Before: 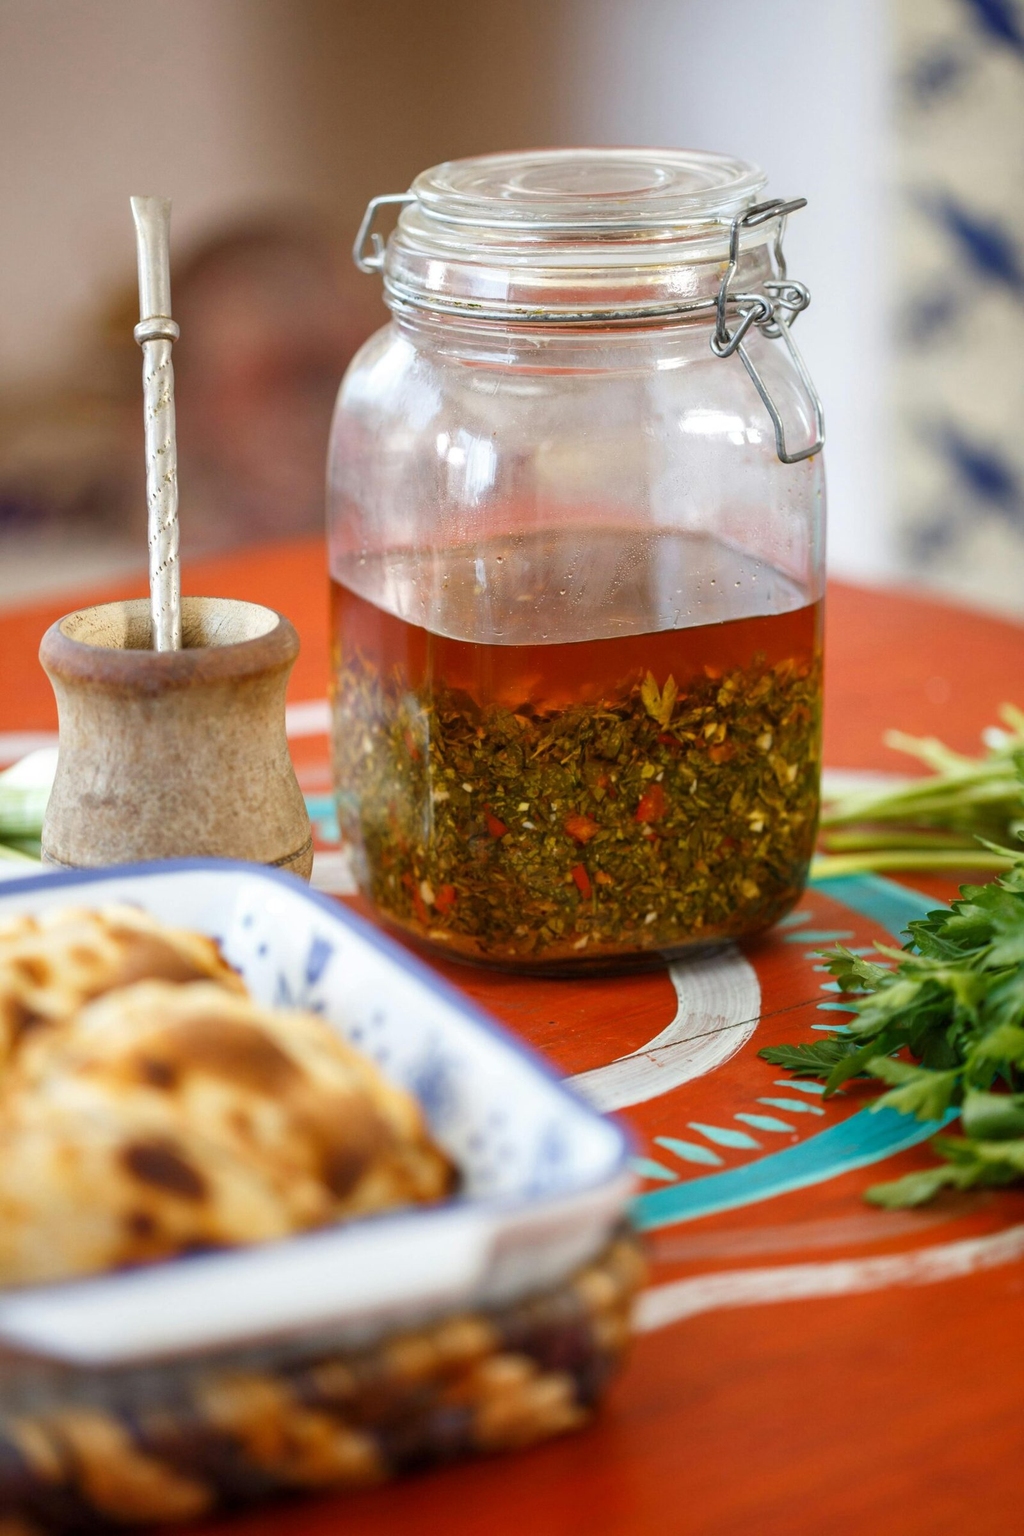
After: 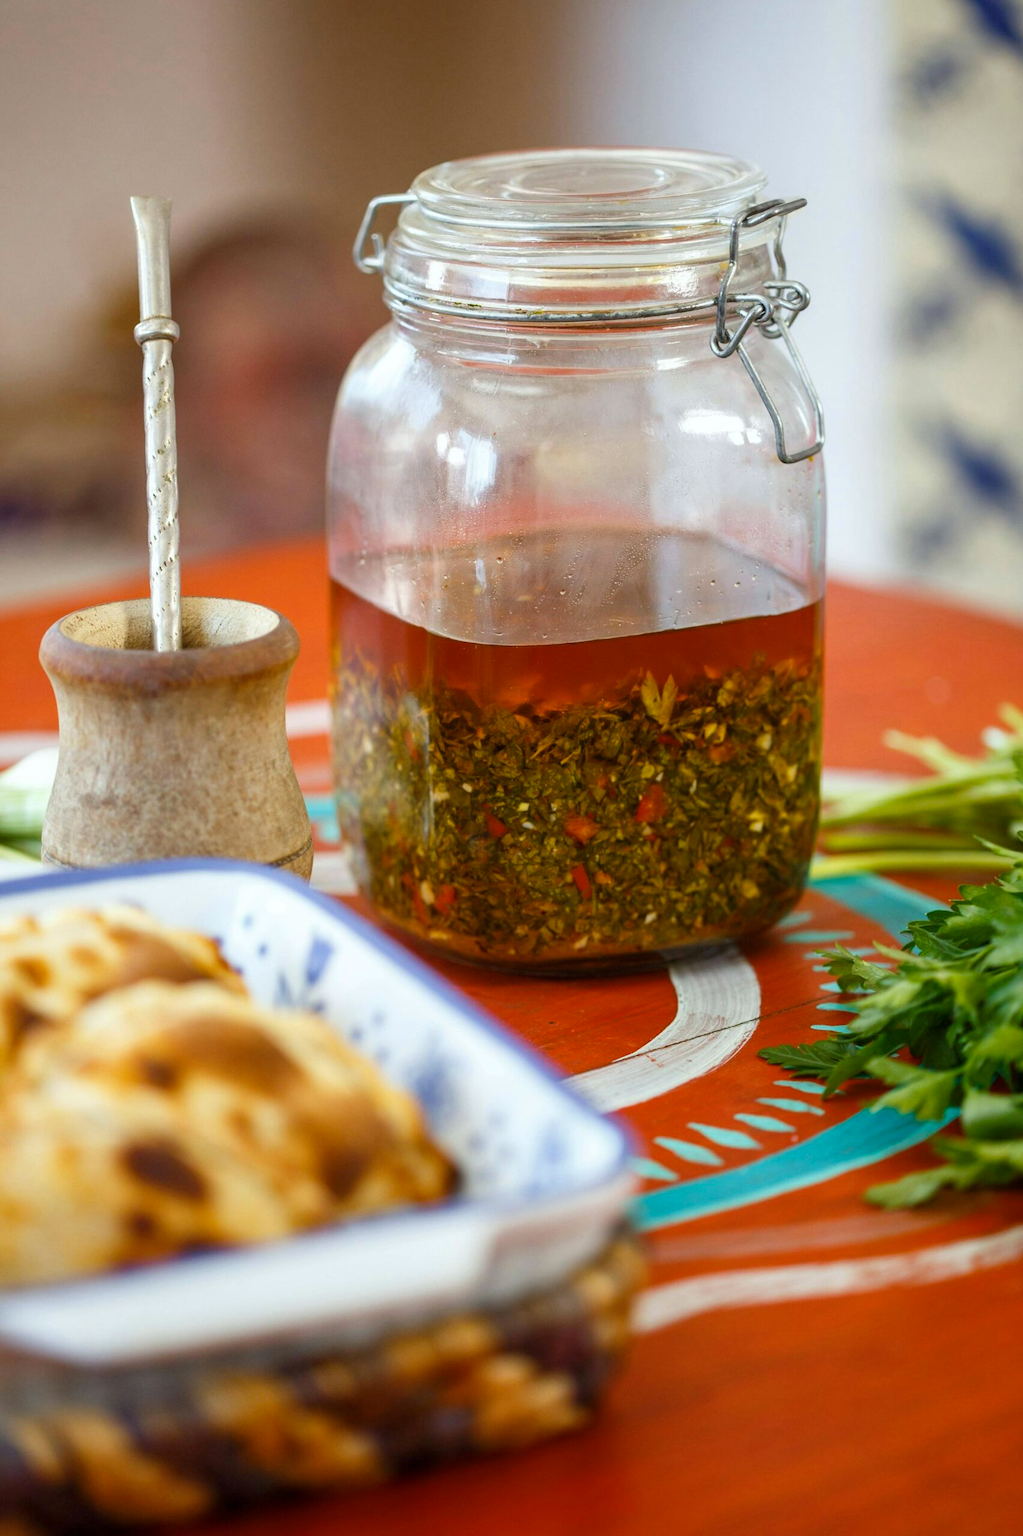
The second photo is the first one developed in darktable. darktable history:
color balance rgb: perceptual saturation grading › global saturation 10%, global vibrance 10%
white balance: red 0.978, blue 0.999
